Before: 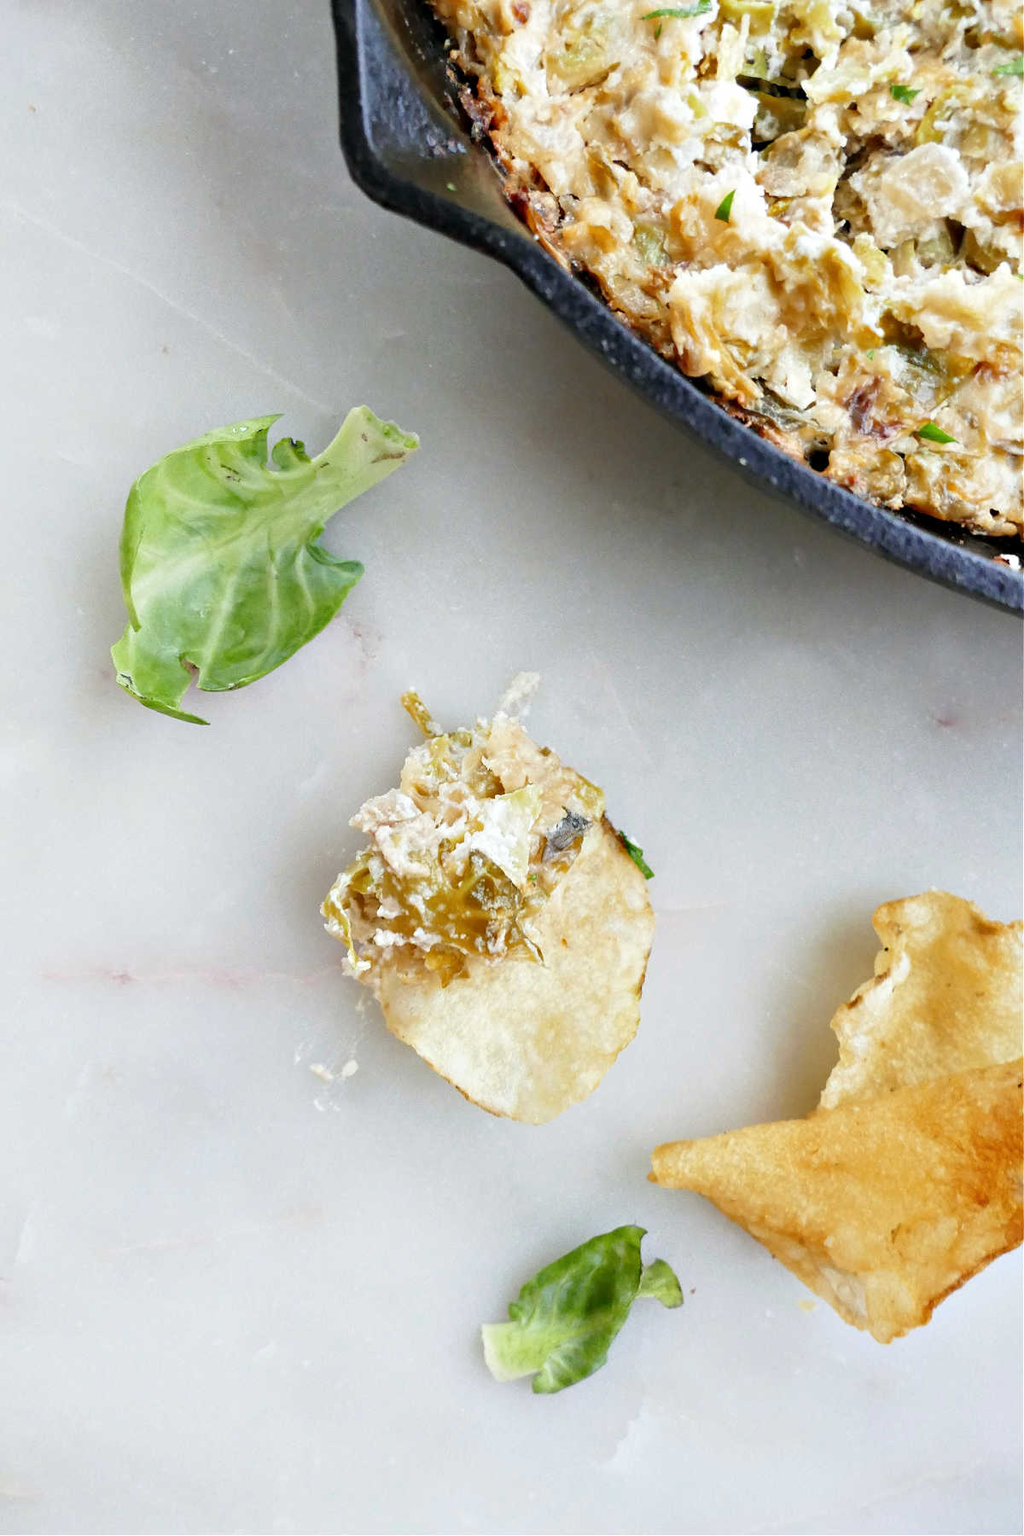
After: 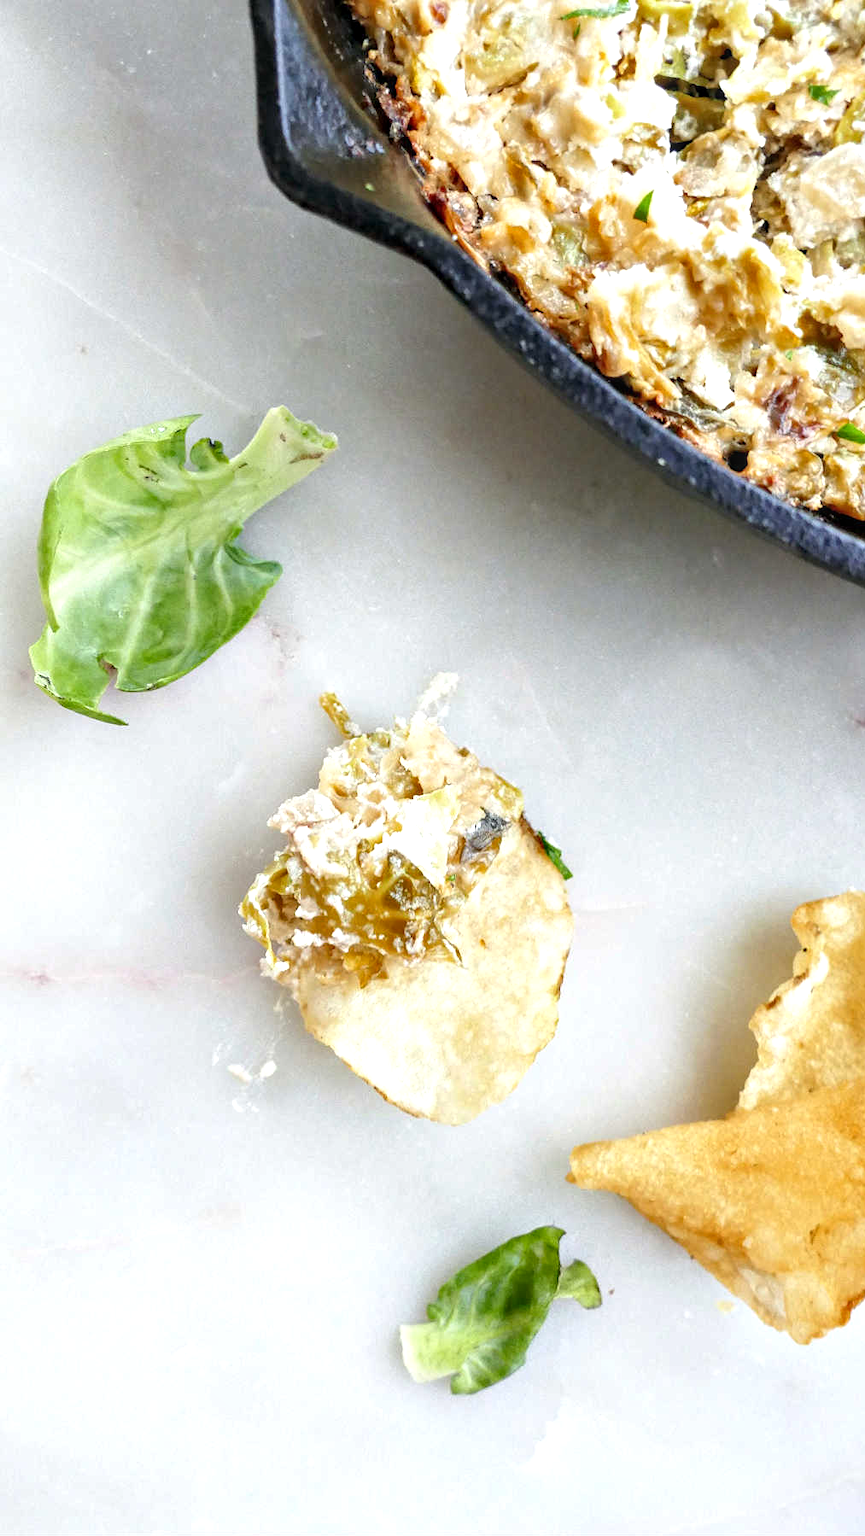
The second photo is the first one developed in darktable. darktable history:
exposure: exposure 0.373 EV, compensate highlight preservation false
local contrast: on, module defaults
crop: left 8.081%, right 7.406%
